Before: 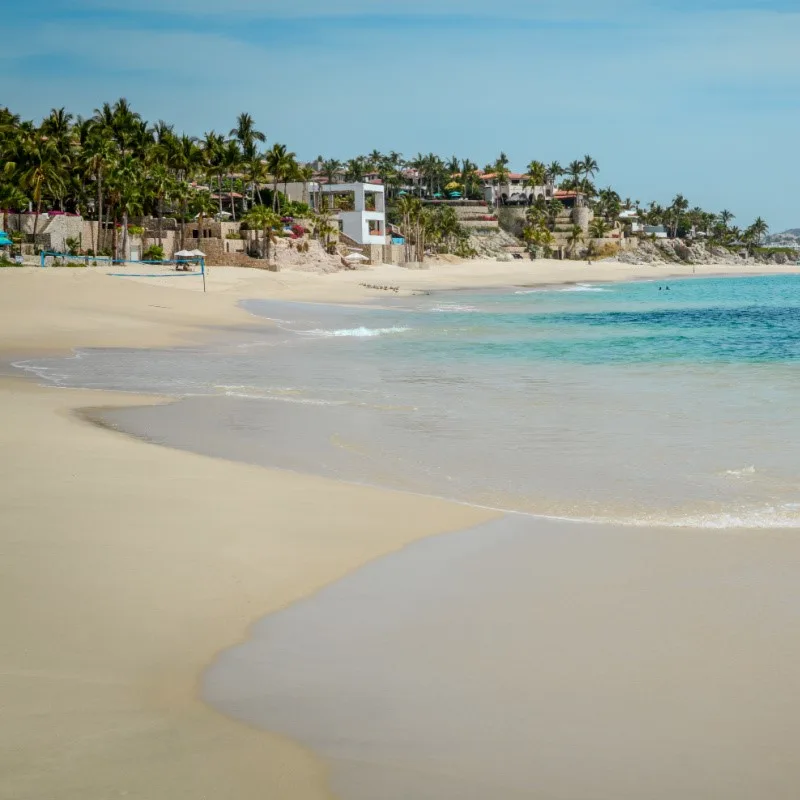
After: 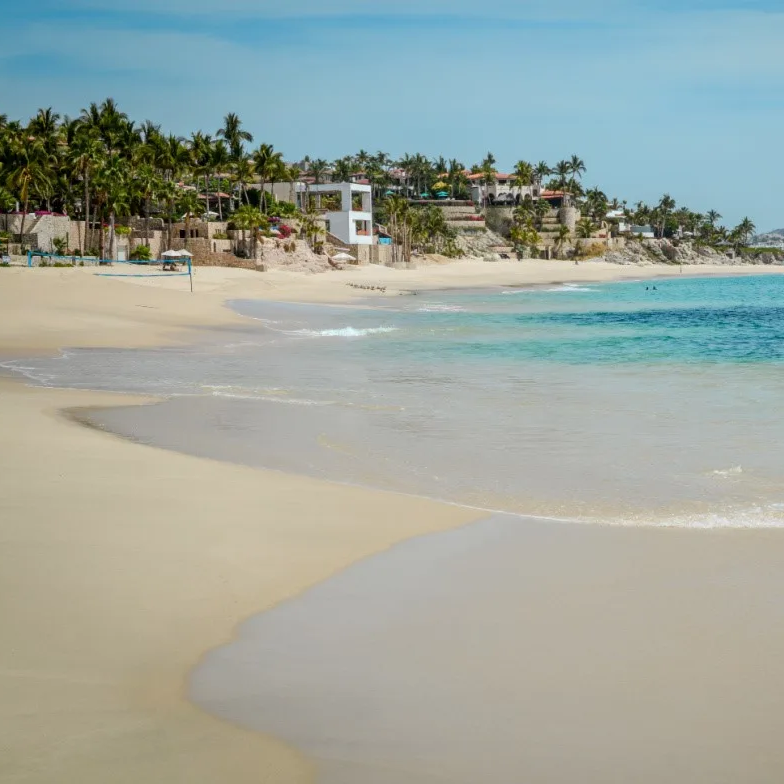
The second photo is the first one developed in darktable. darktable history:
crop: left 1.677%, right 0.275%, bottom 1.99%
